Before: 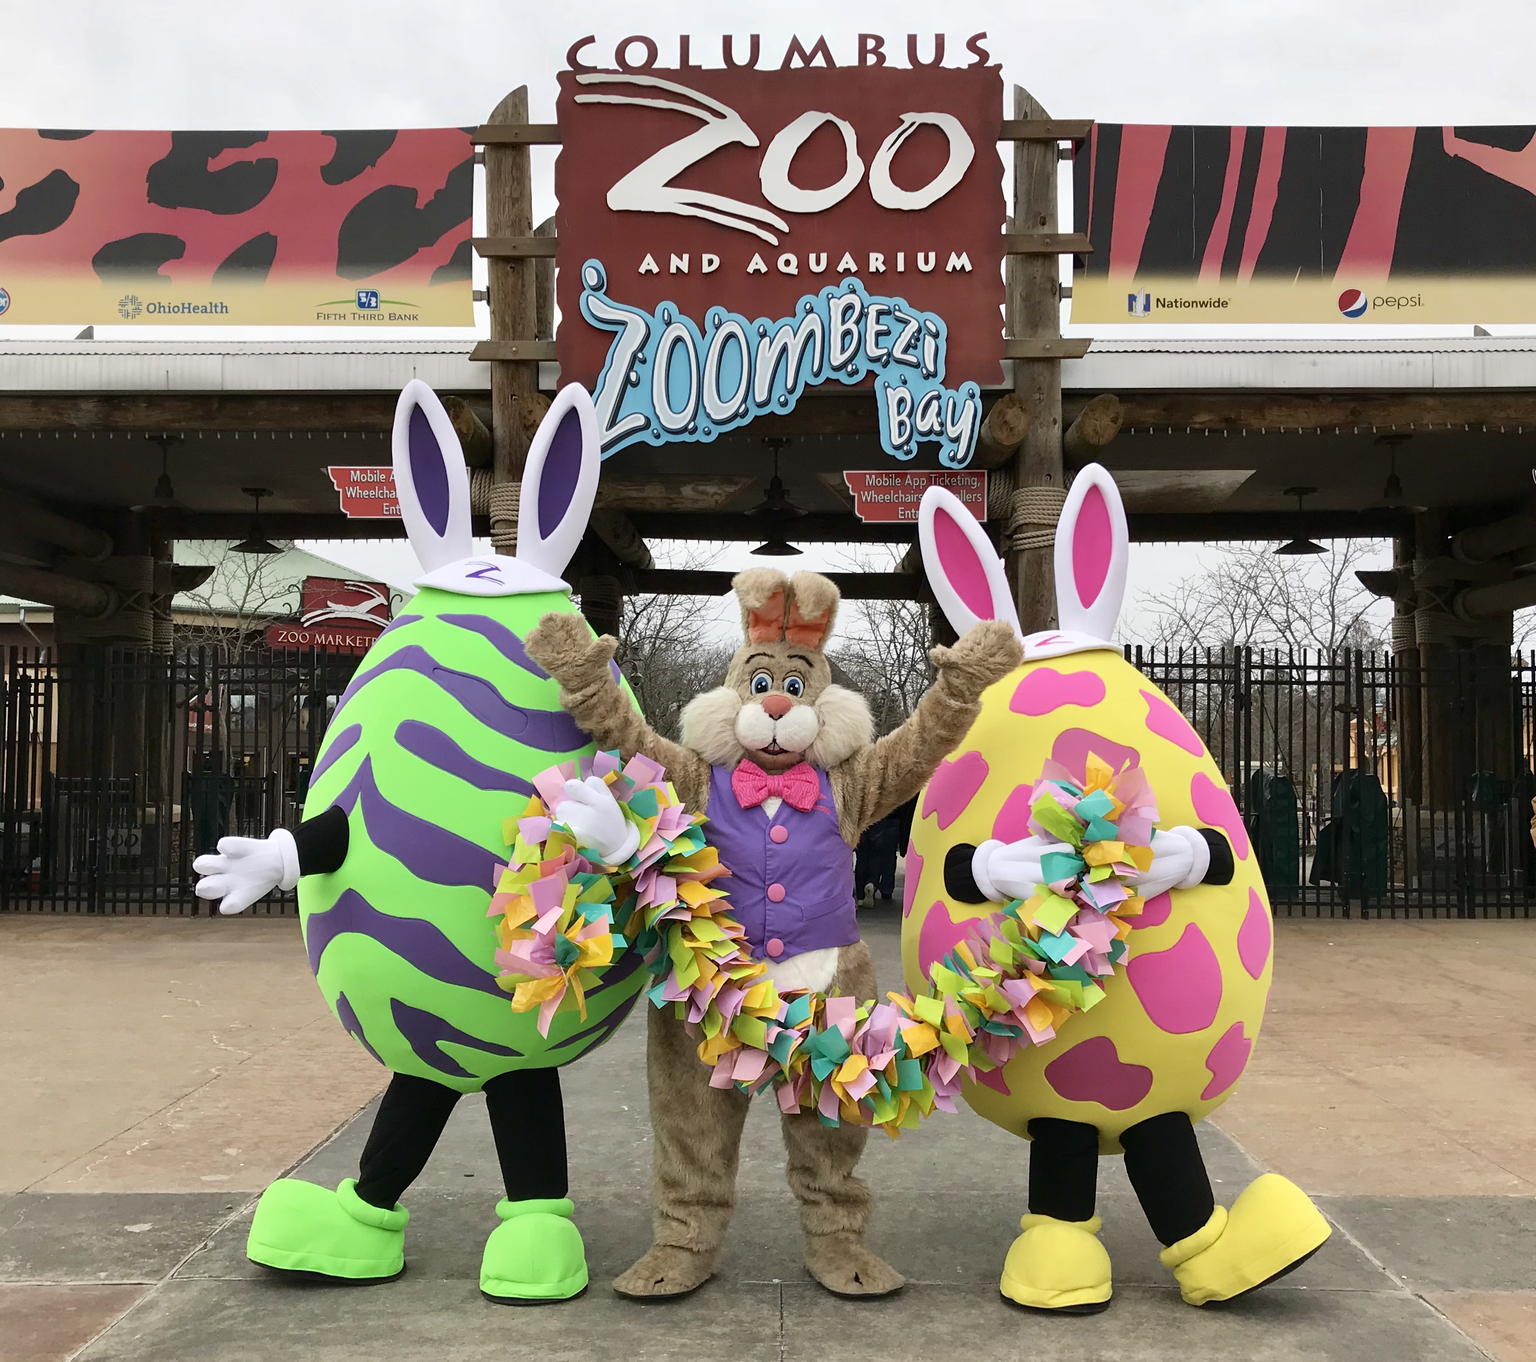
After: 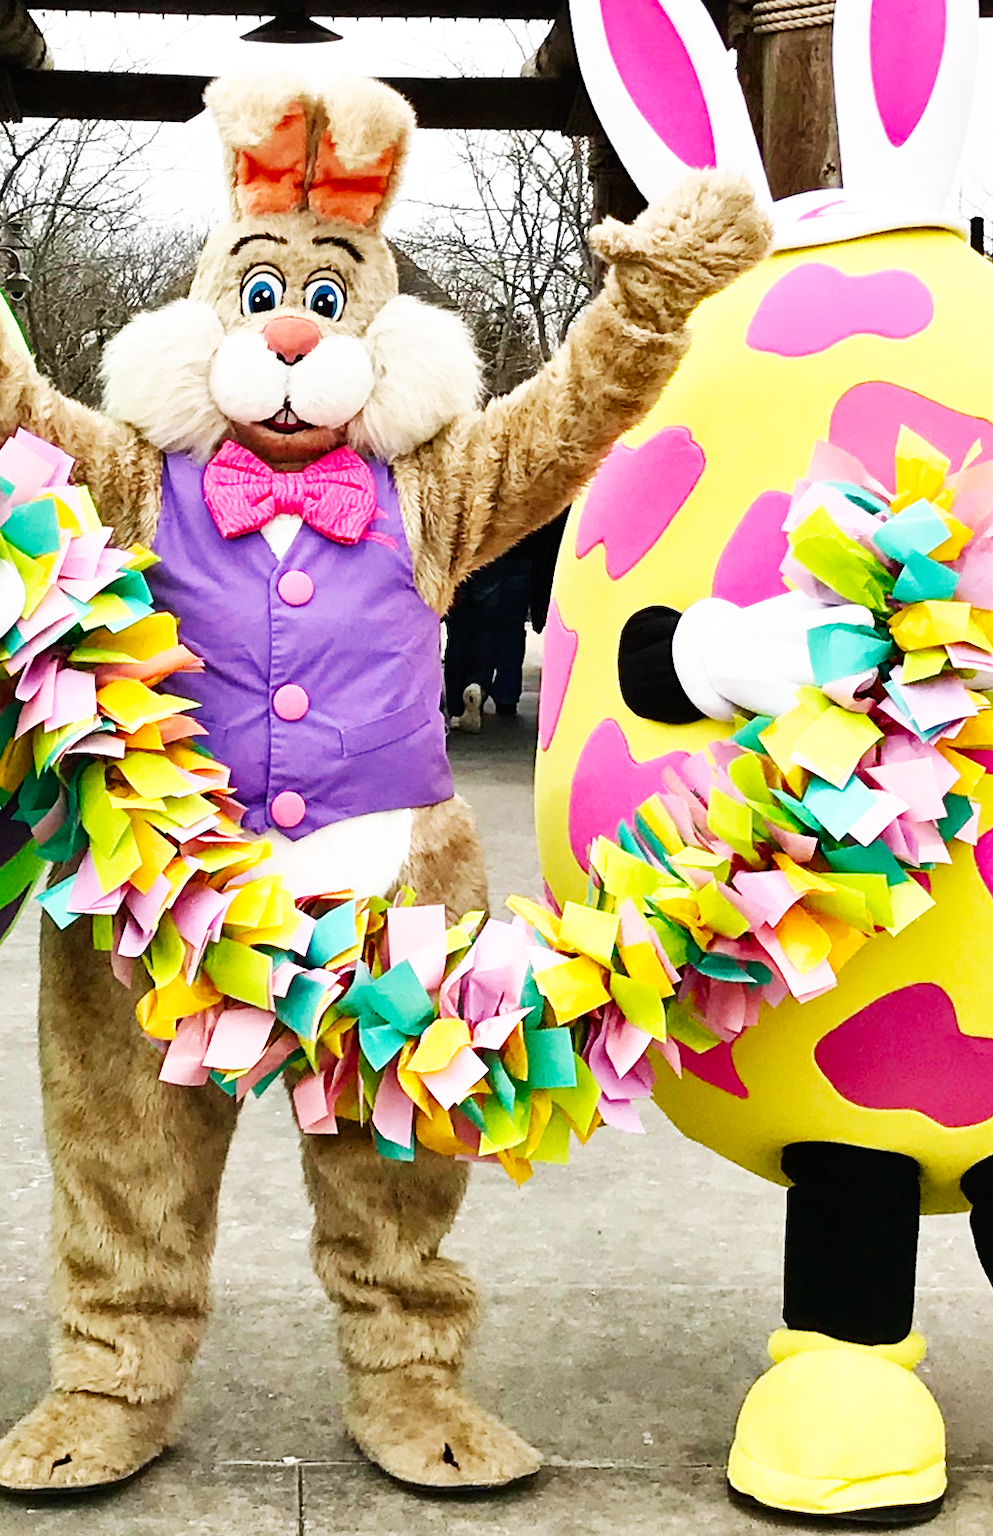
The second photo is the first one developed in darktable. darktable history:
base curve: curves: ch0 [(0, 0) (0.007, 0.004) (0.027, 0.03) (0.046, 0.07) (0.207, 0.54) (0.442, 0.872) (0.673, 0.972) (1, 1)], preserve colors none
shadows and highlights: low approximation 0.01, soften with gaussian
crop: left 40.878%, top 39.176%, right 25.993%, bottom 3.081%
exposure: exposure 0.127 EV, compensate highlight preservation false
